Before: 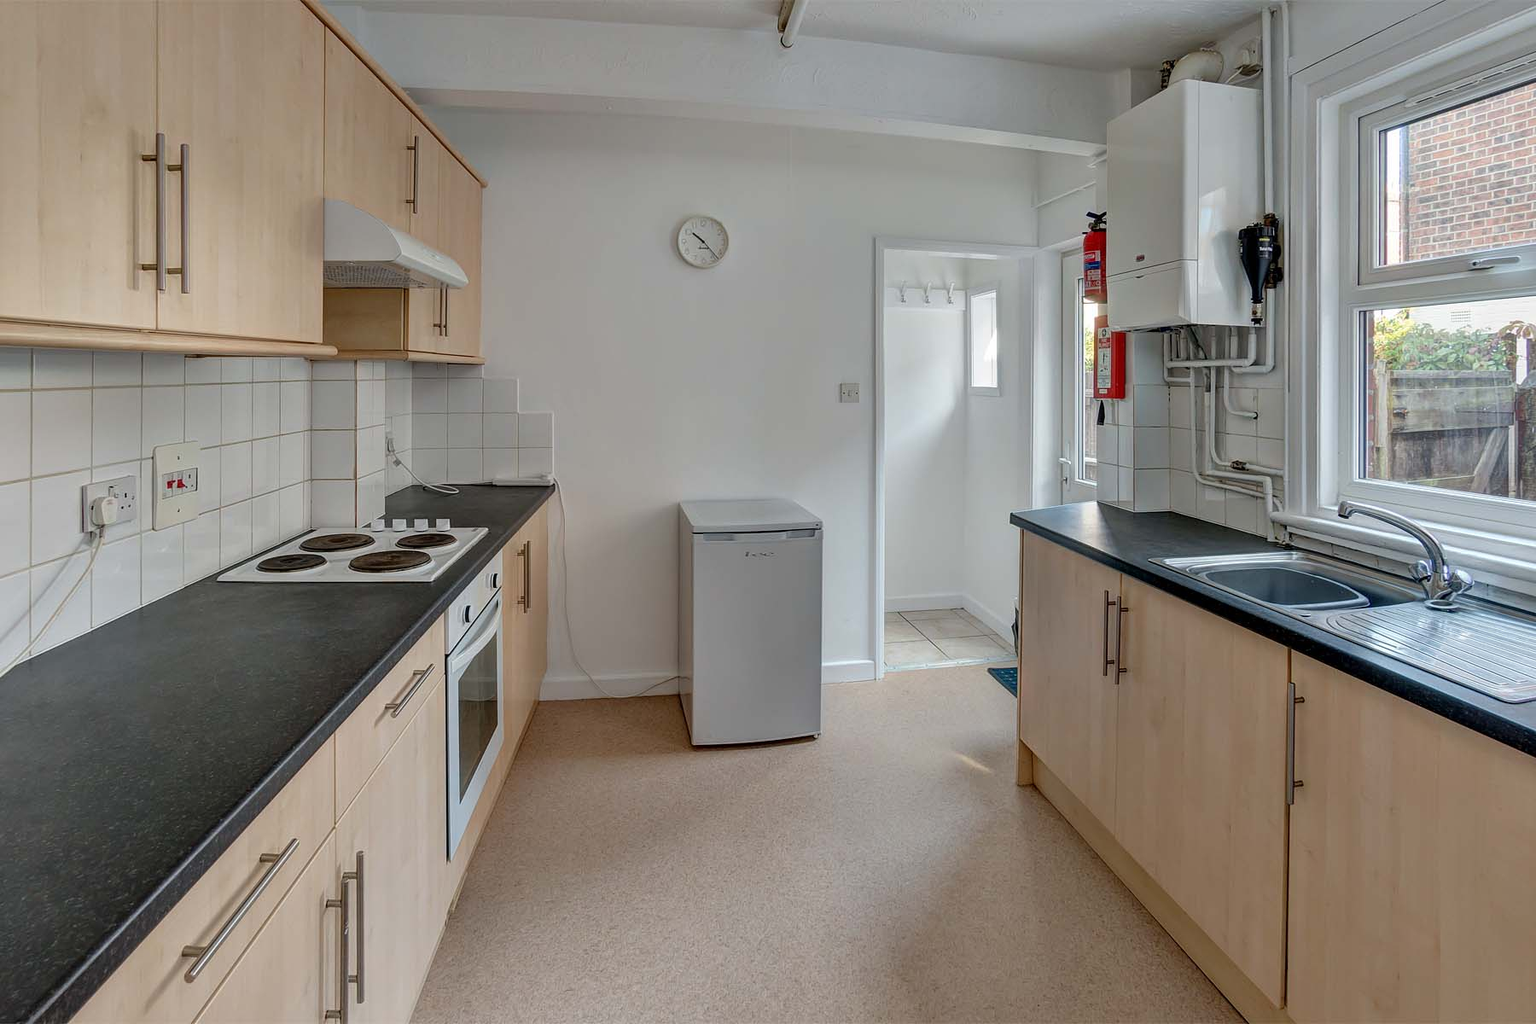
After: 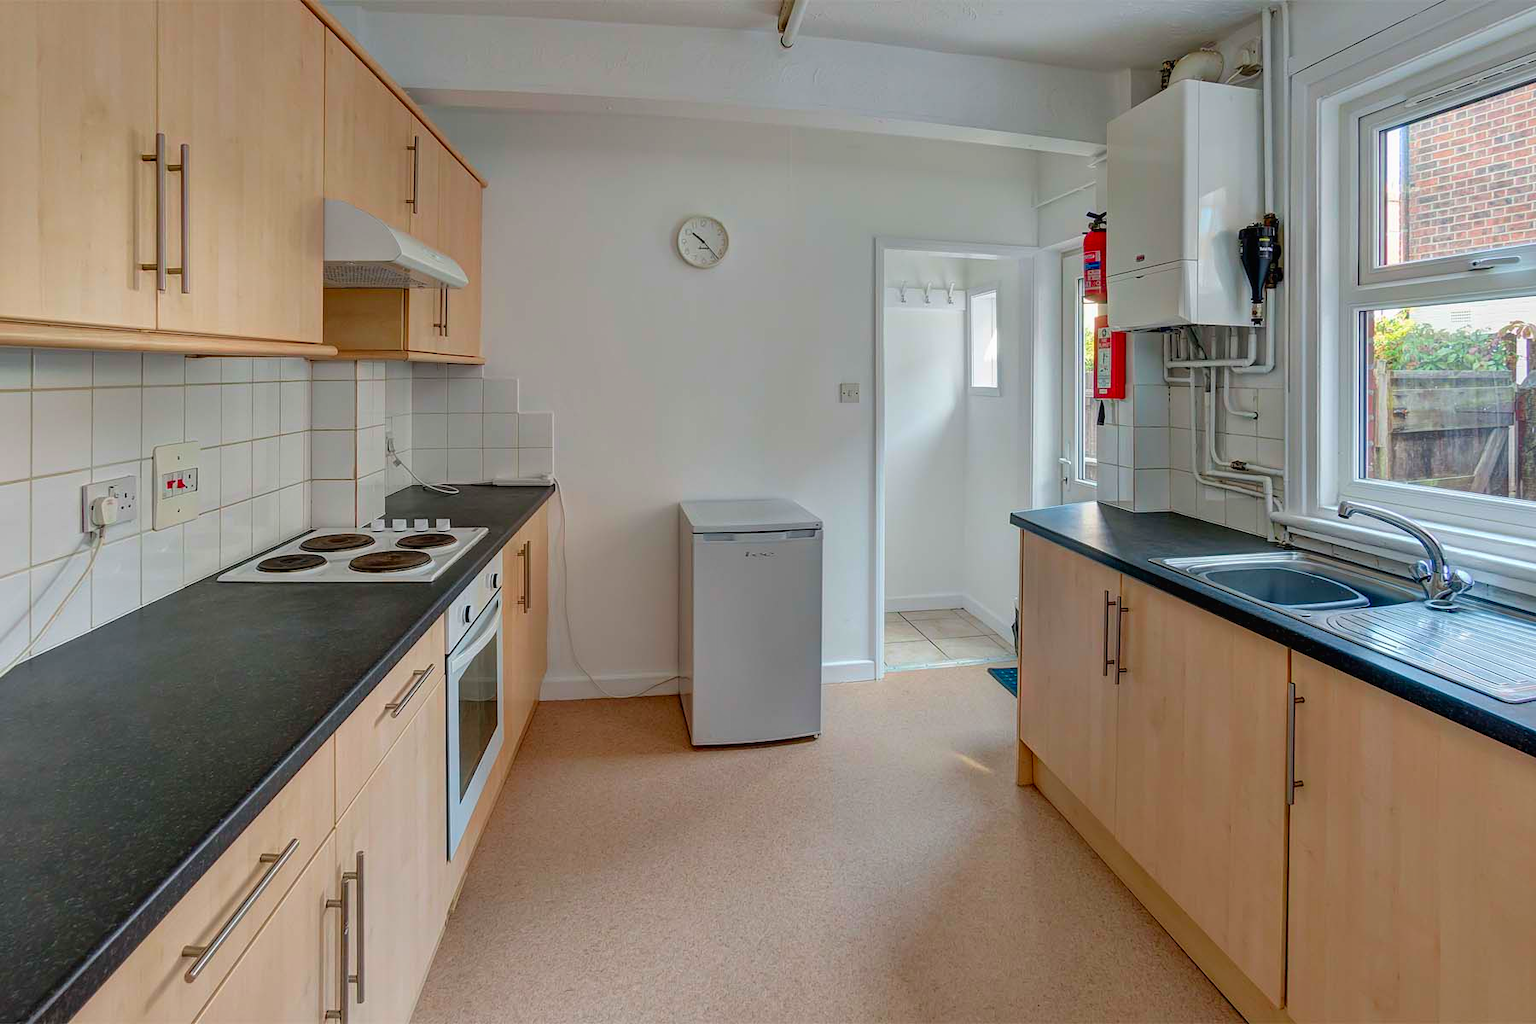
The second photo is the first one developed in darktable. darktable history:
contrast equalizer: y [[0.5, 0.5, 0.478, 0.5, 0.5, 0.5], [0.5 ×6], [0.5 ×6], [0 ×6], [0 ×6]]
color contrast: green-magenta contrast 1.69, blue-yellow contrast 1.49
